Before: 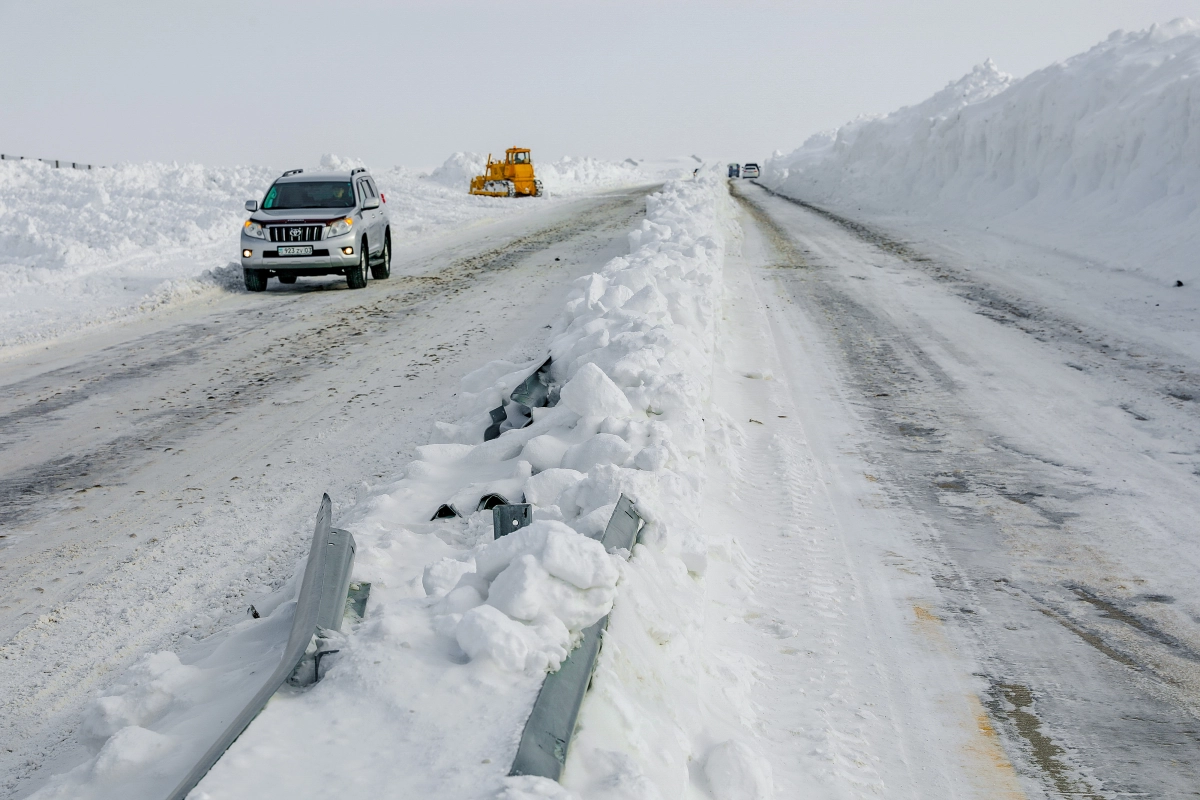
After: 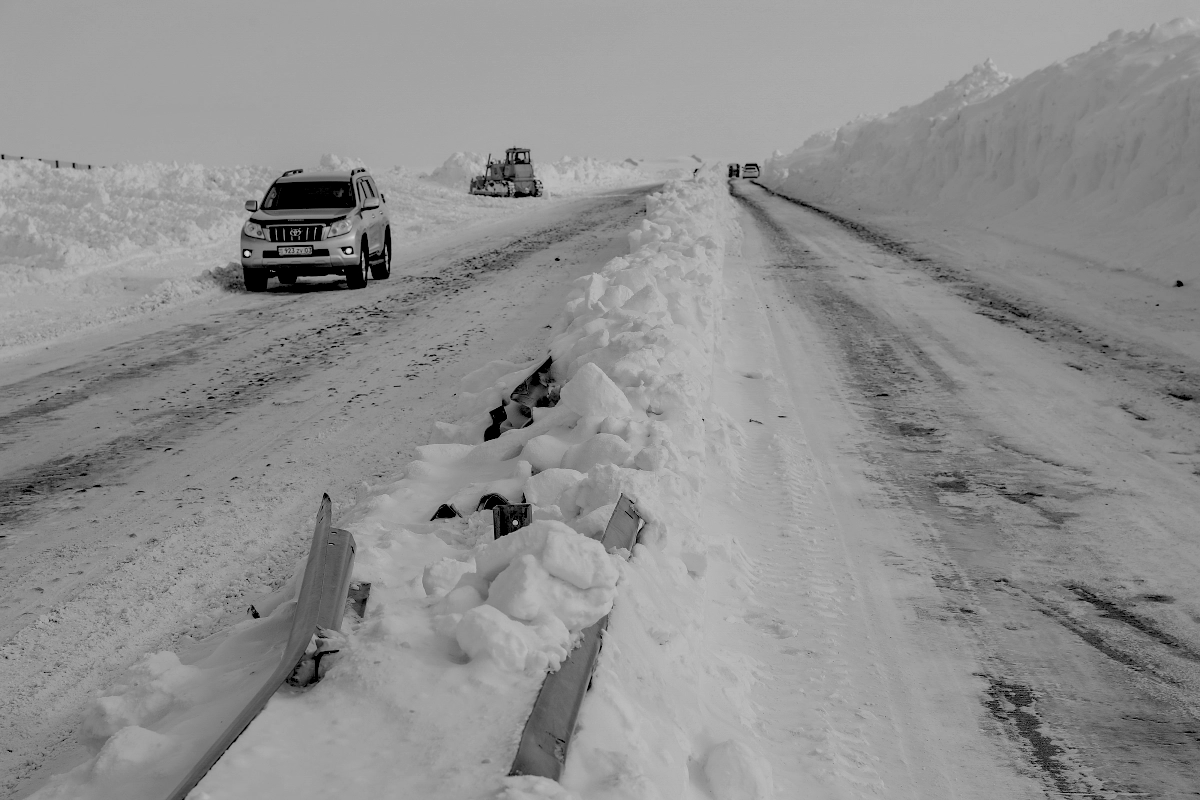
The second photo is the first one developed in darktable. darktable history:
monochrome: a 26.22, b 42.67, size 0.8
white balance: red 0.948, green 1.02, blue 1.176
exposure: black level correction 0.056, exposure -0.039 EV, compensate highlight preservation false
